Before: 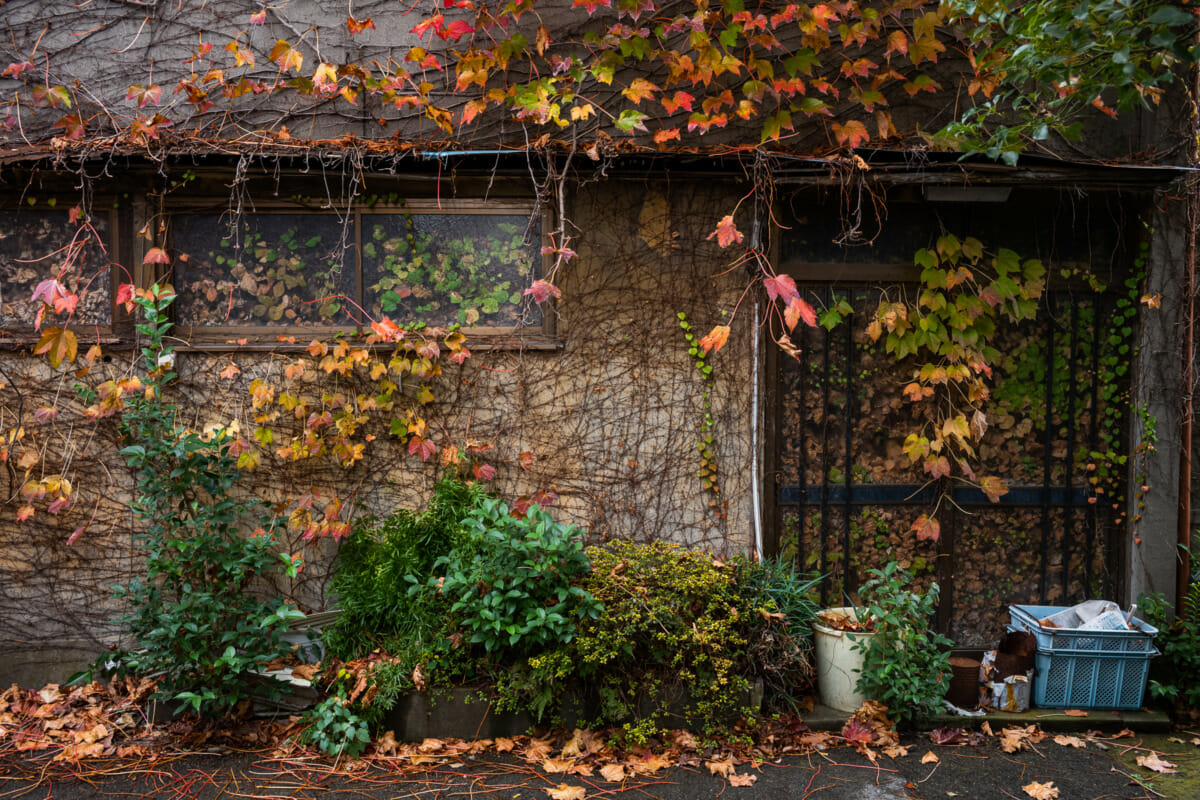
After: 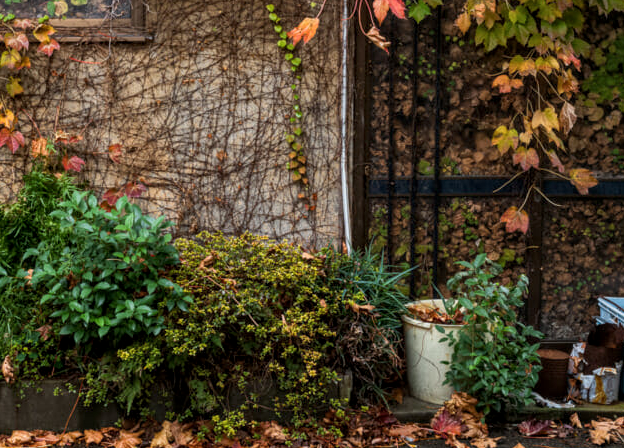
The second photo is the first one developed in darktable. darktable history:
local contrast: on, module defaults
crop: left 34.302%, top 38.506%, right 13.647%, bottom 5.426%
